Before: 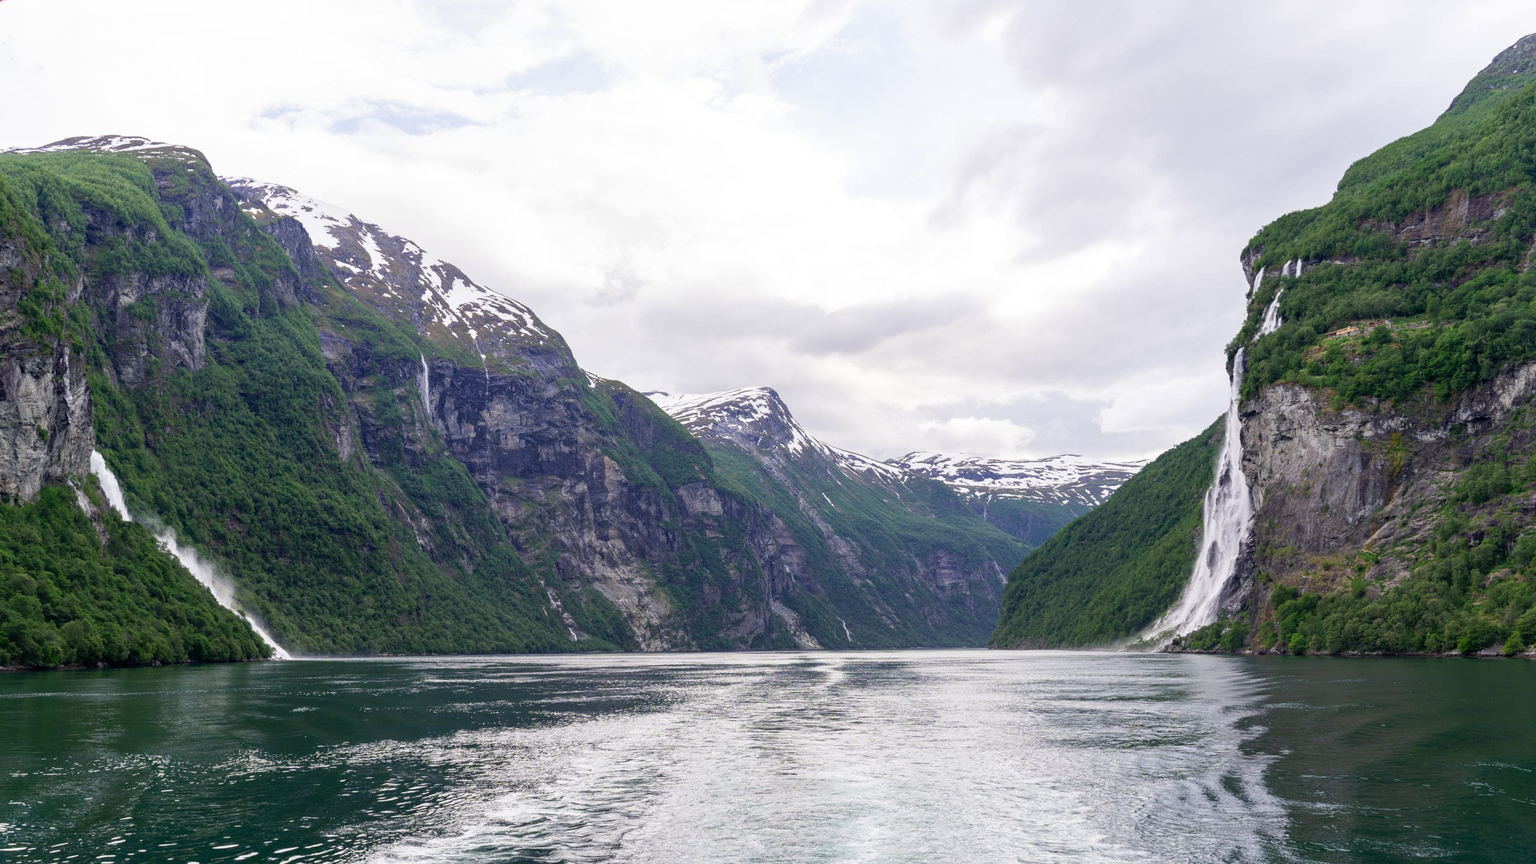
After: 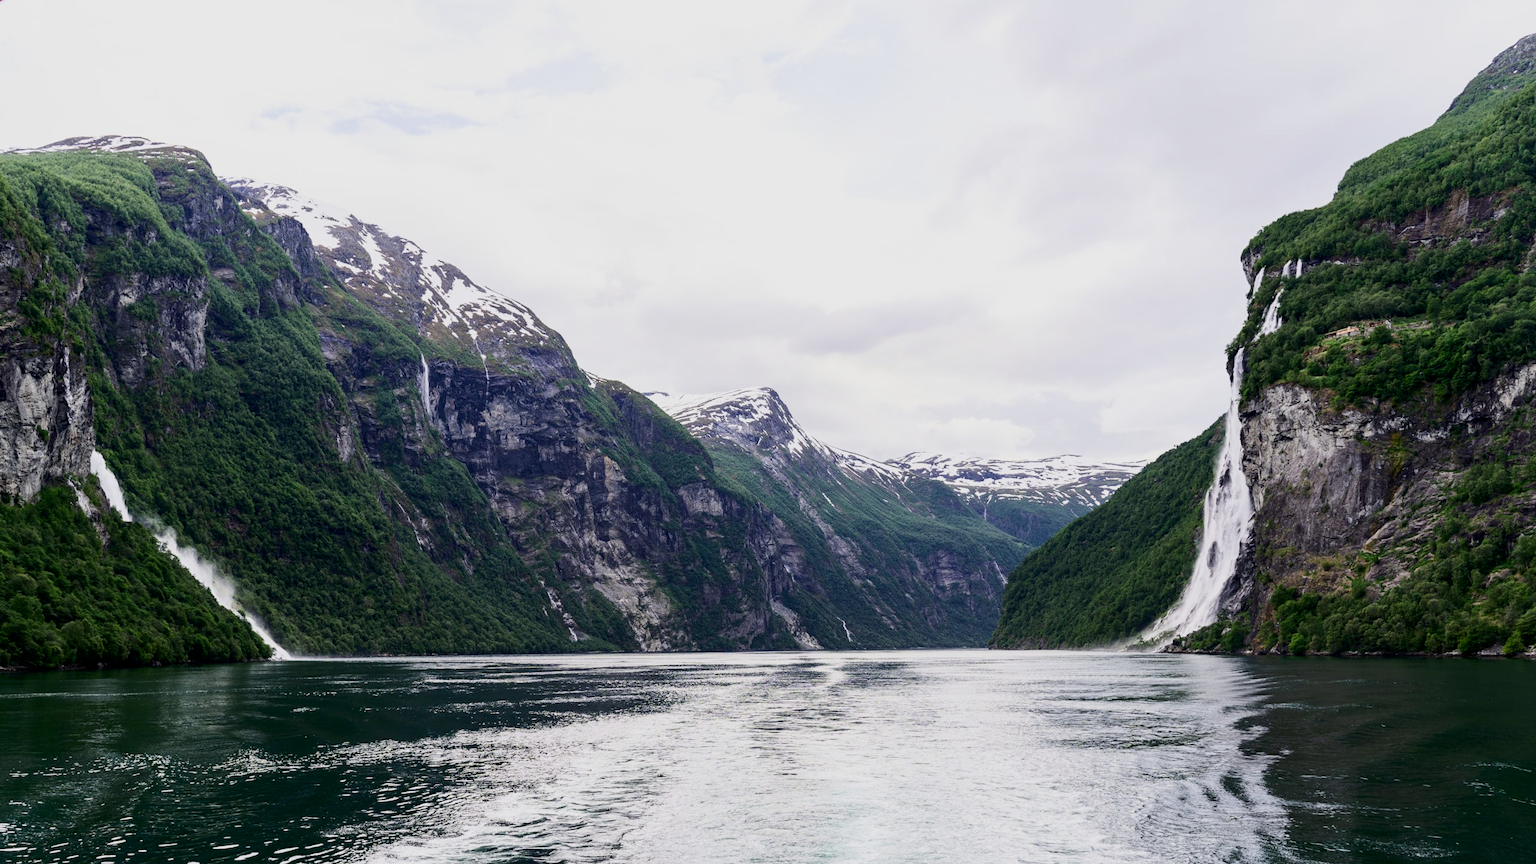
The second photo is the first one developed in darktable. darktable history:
filmic rgb: black relative exposure -7.65 EV, white relative exposure 4.56 EV, hardness 3.61
contrast brightness saturation: contrast 0.276
